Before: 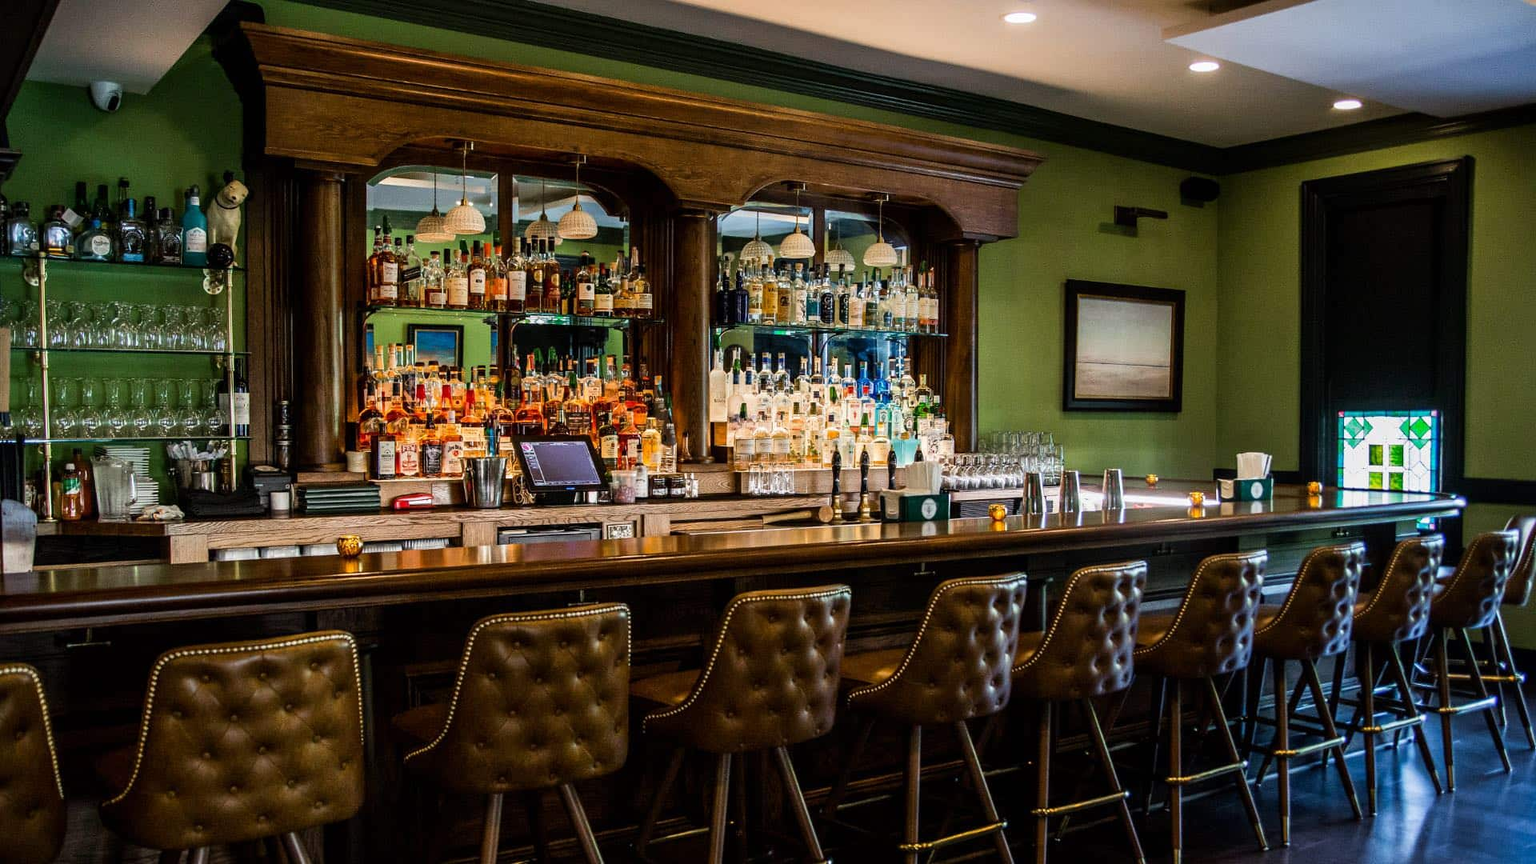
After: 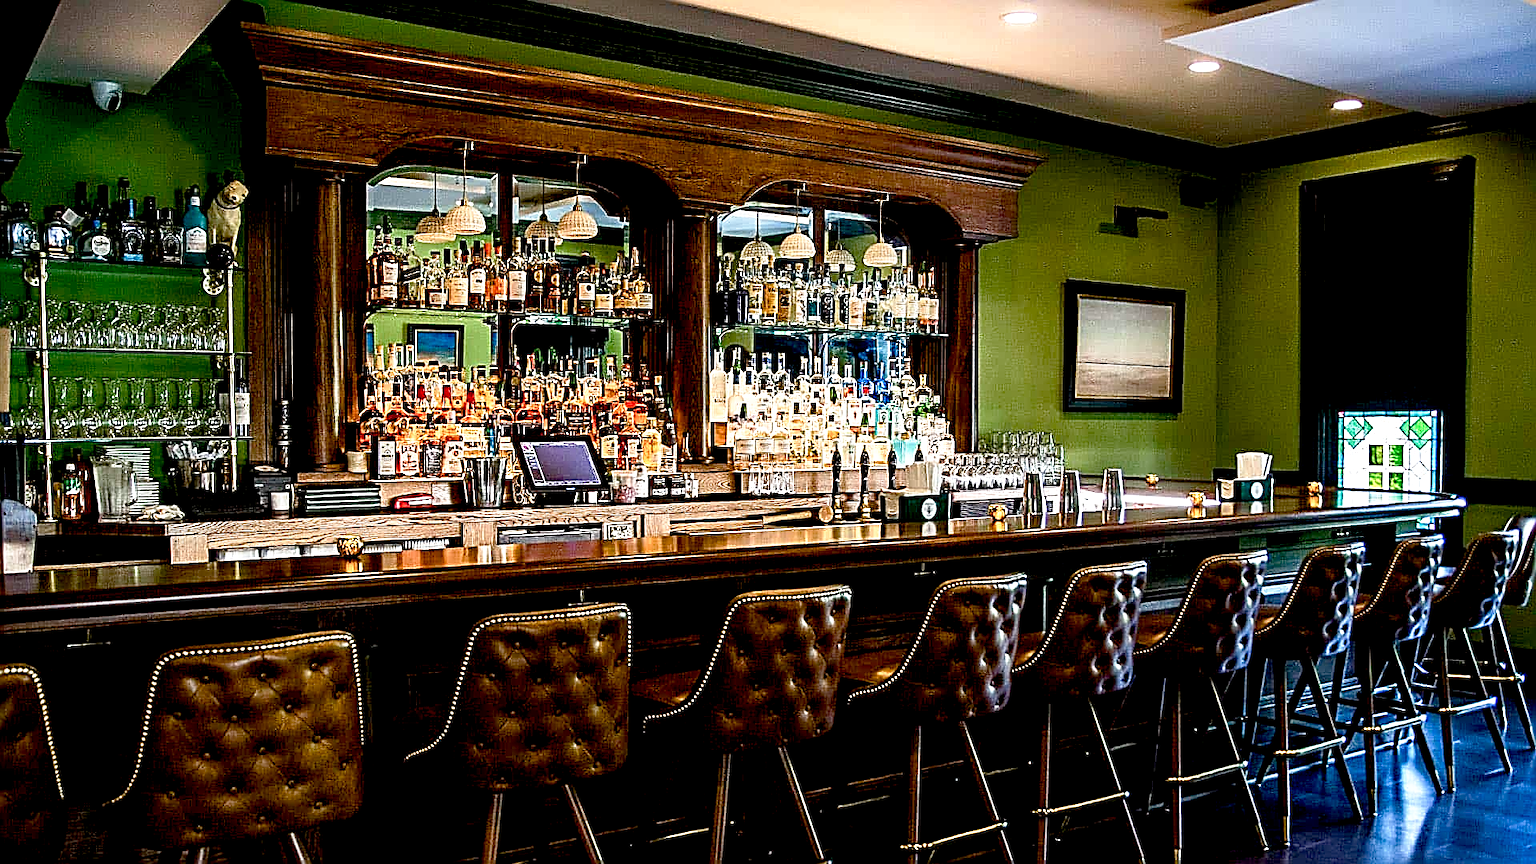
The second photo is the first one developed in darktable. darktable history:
color balance rgb: shadows lift › luminance -20.172%, perceptual saturation grading › global saturation 20%, perceptual saturation grading › highlights -50.258%, perceptual saturation grading › shadows 30.398%, global vibrance 20%
exposure: black level correction 0, exposure 0.498 EV, compensate exposure bias true, compensate highlight preservation false
sharpen: amount 1.875
base curve: curves: ch0 [(0.017, 0) (0.425, 0.441) (0.844, 0.933) (1, 1)], preserve colors none
